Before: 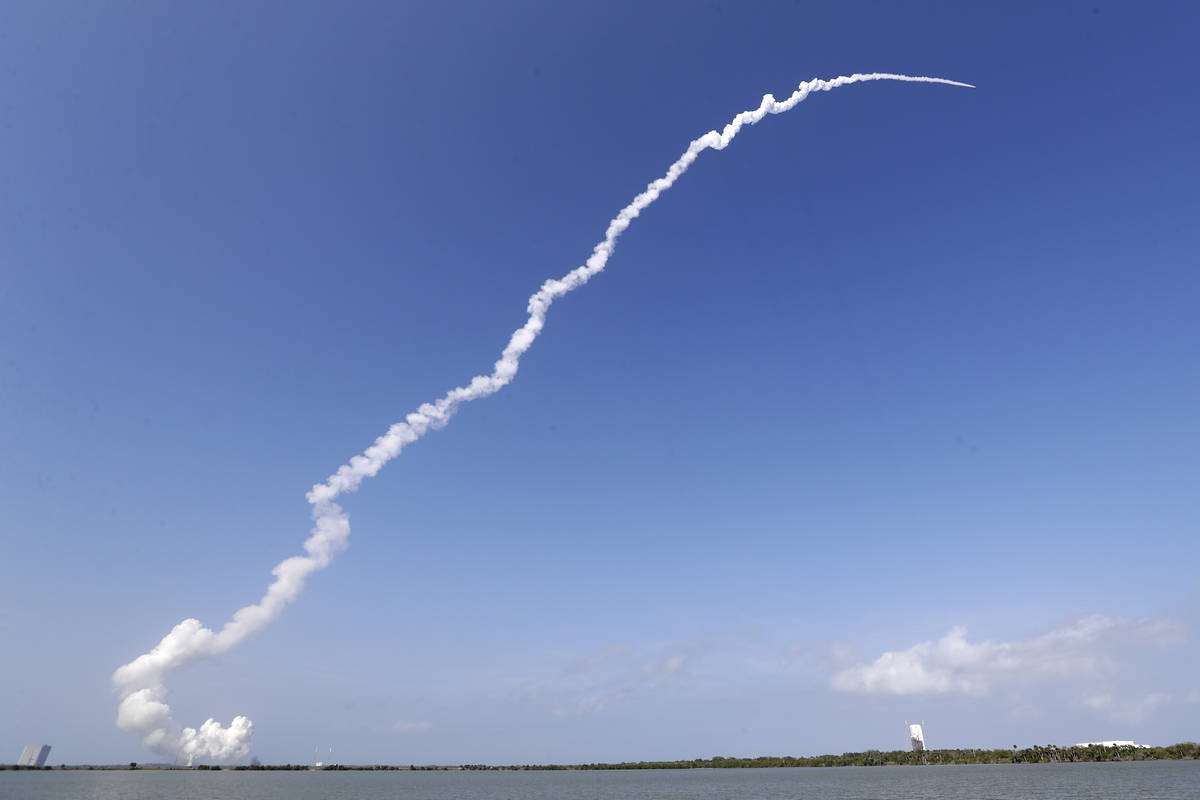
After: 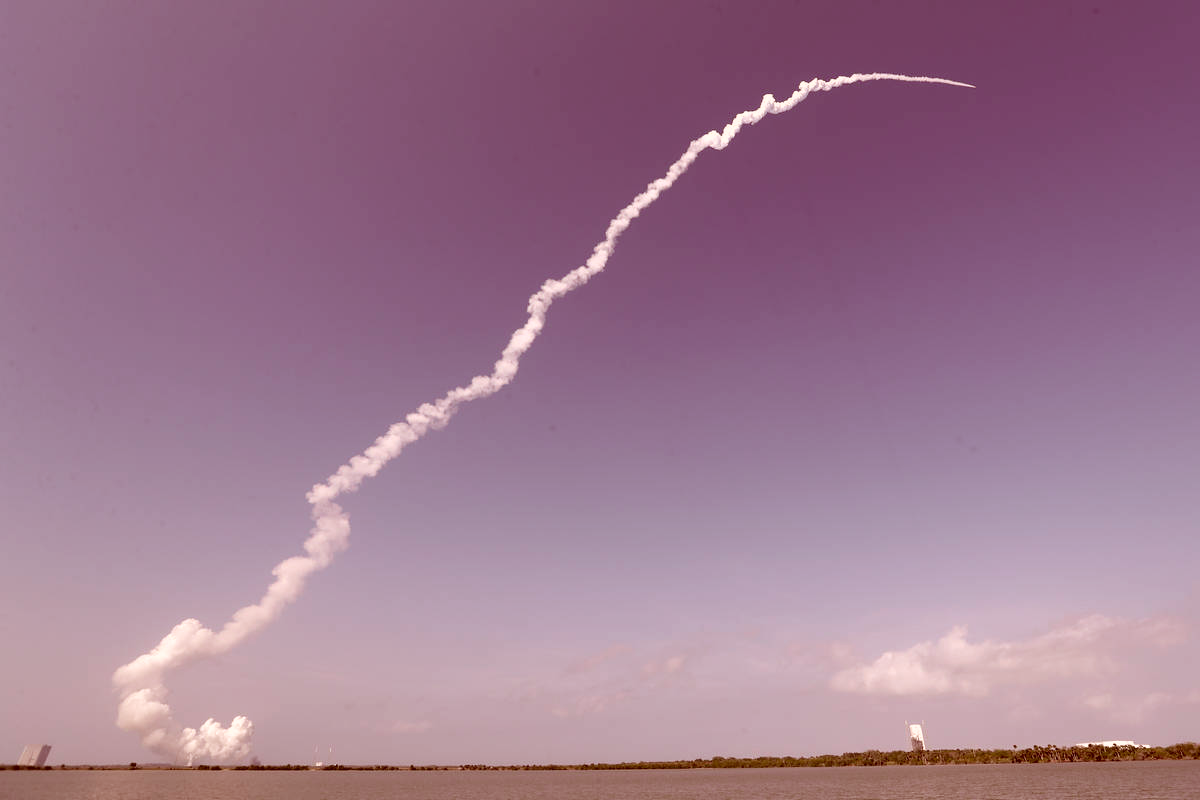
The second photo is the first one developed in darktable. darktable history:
color correction: highlights a* 9.31, highlights b* 8.56, shadows a* 39.68, shadows b* 39.59, saturation 0.774
